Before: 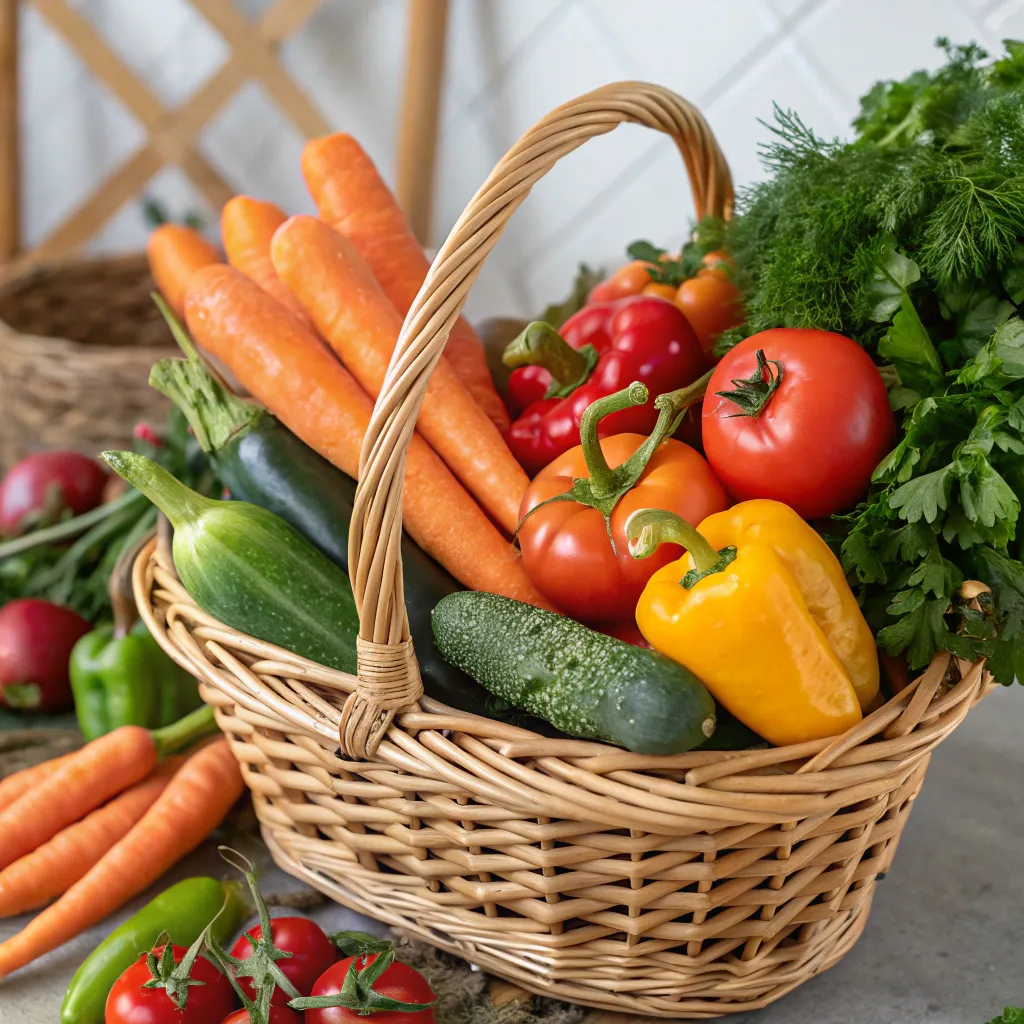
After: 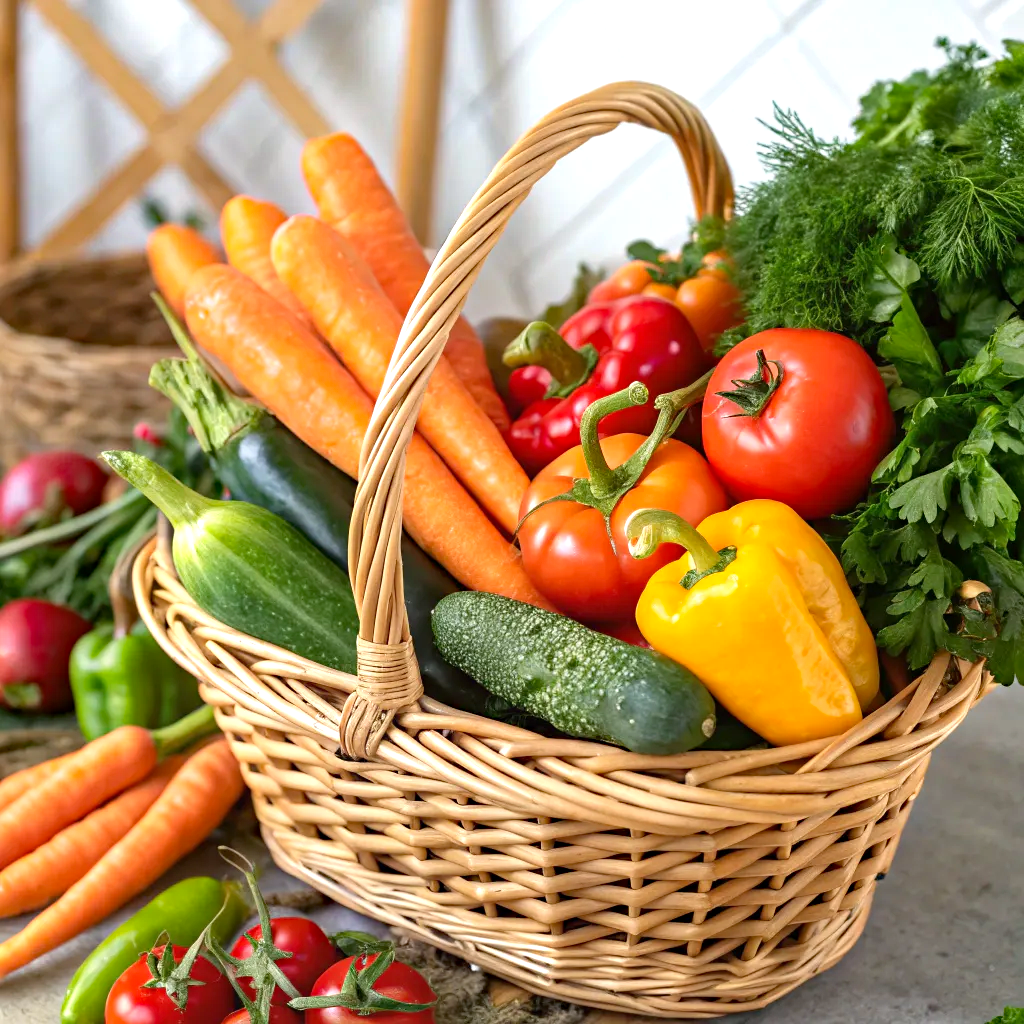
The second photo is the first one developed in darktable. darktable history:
exposure: exposure 0.559 EV, compensate highlight preservation false
haze removal: strength 0.29, distance 0.25, compatibility mode true, adaptive false
